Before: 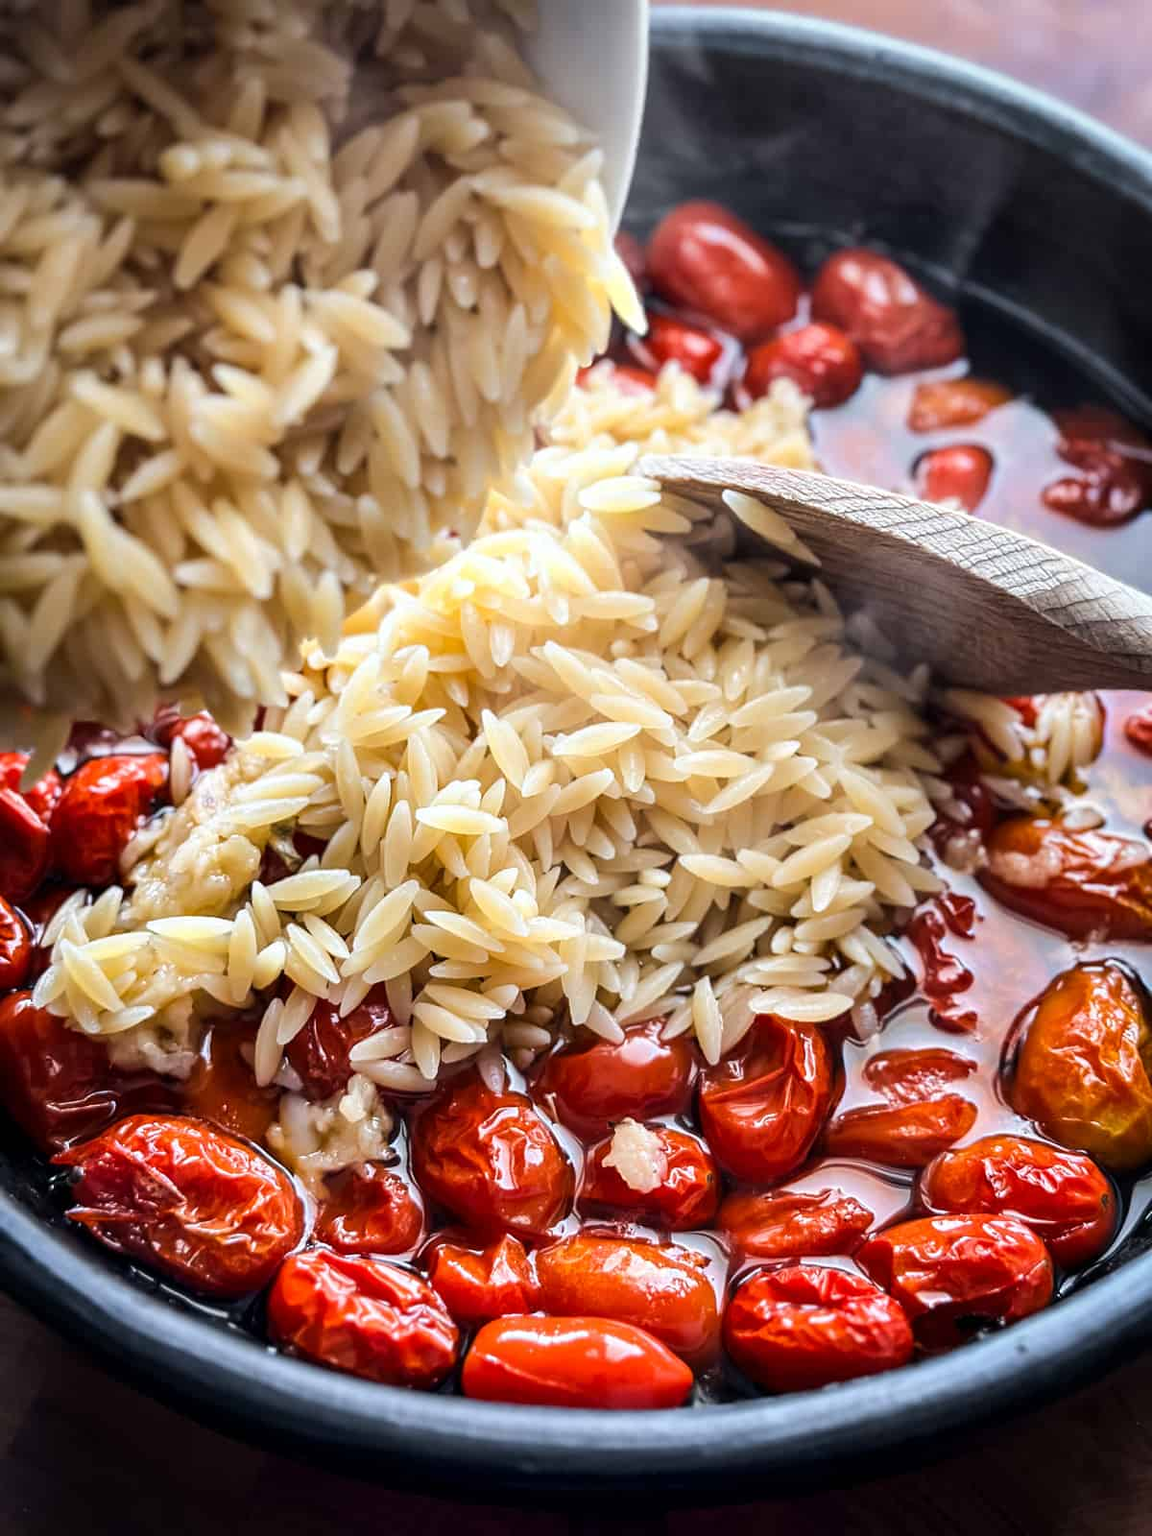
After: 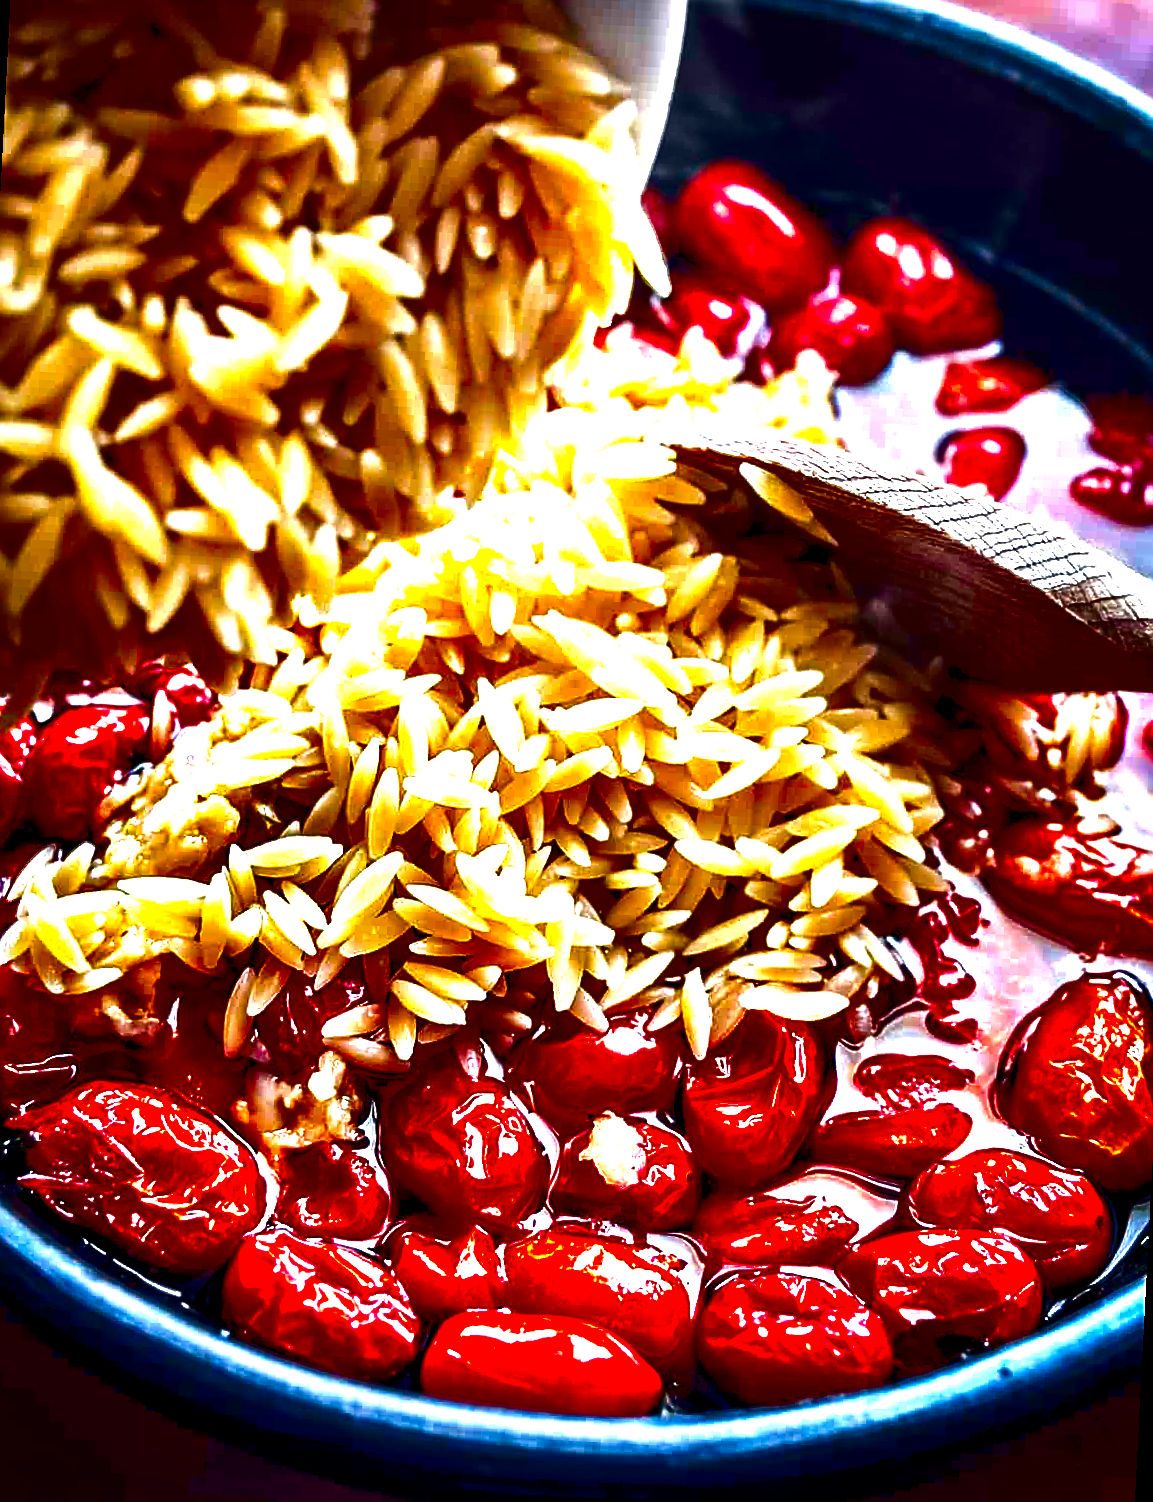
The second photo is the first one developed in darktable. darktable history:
contrast brightness saturation: brightness -0.983, saturation 0.997
contrast equalizer: octaves 7, y [[0.545, 0.572, 0.59, 0.59, 0.571, 0.545], [0.5 ×6], [0.5 ×6], [0 ×6], [0 ×6]]
crop and rotate: angle -2.98°, left 5.36%, top 5.206%, right 4.647%, bottom 4.309%
sharpen: on, module defaults
color balance rgb: perceptual saturation grading › global saturation 29.943%
exposure: black level correction 0, exposure 0.897 EV, compensate highlight preservation false
